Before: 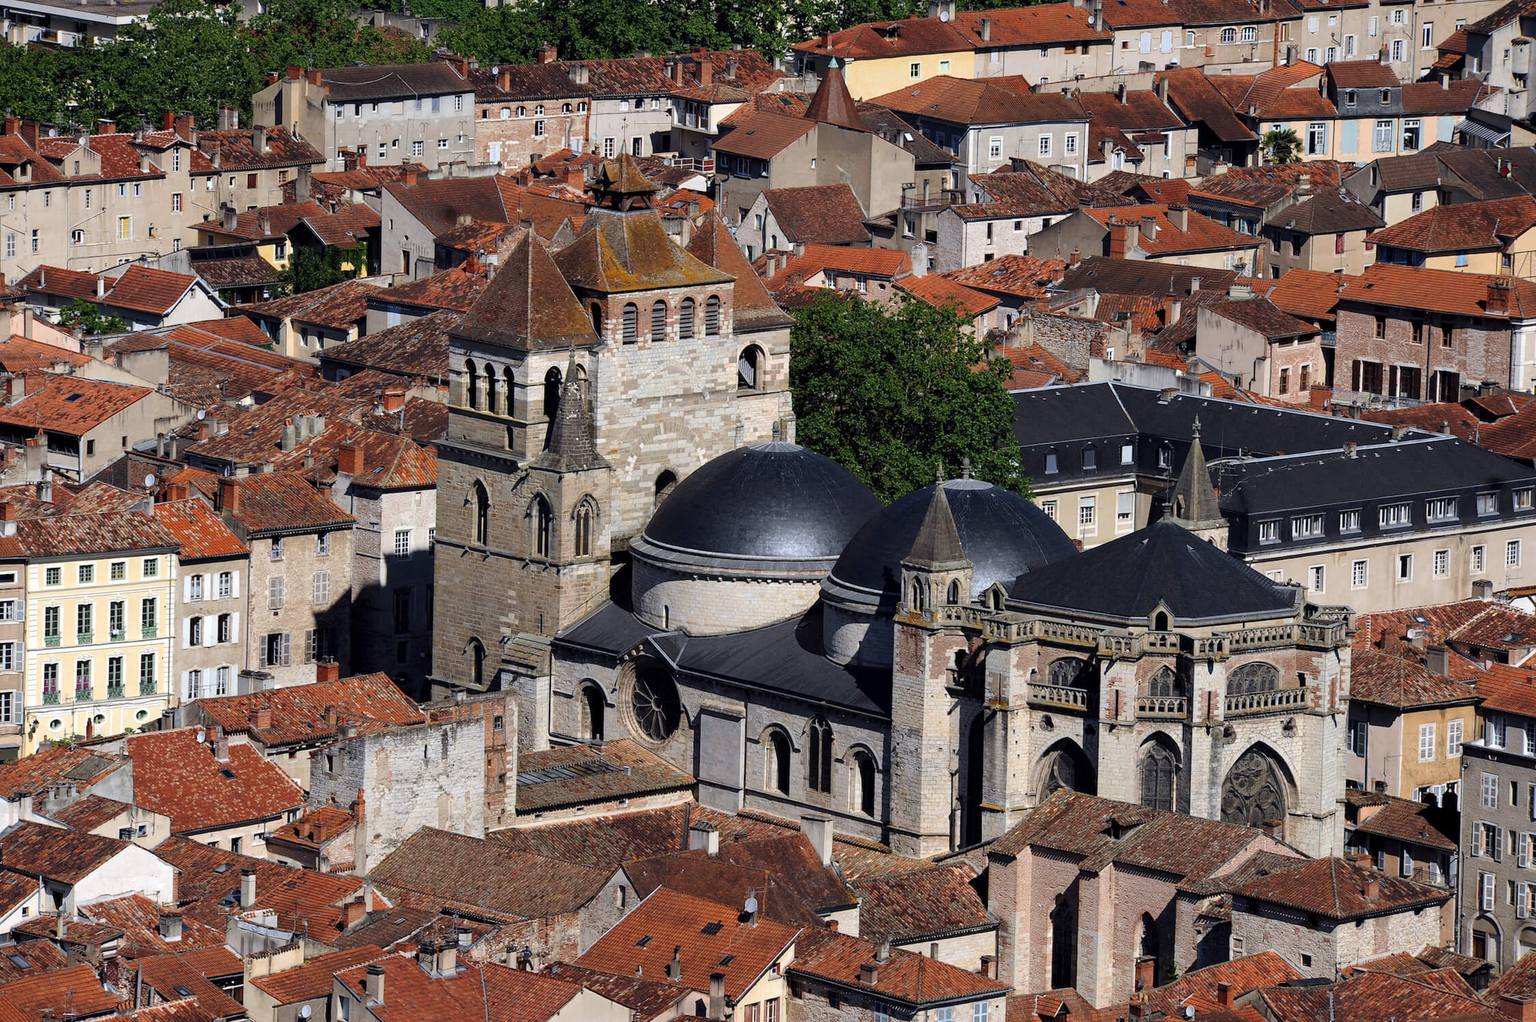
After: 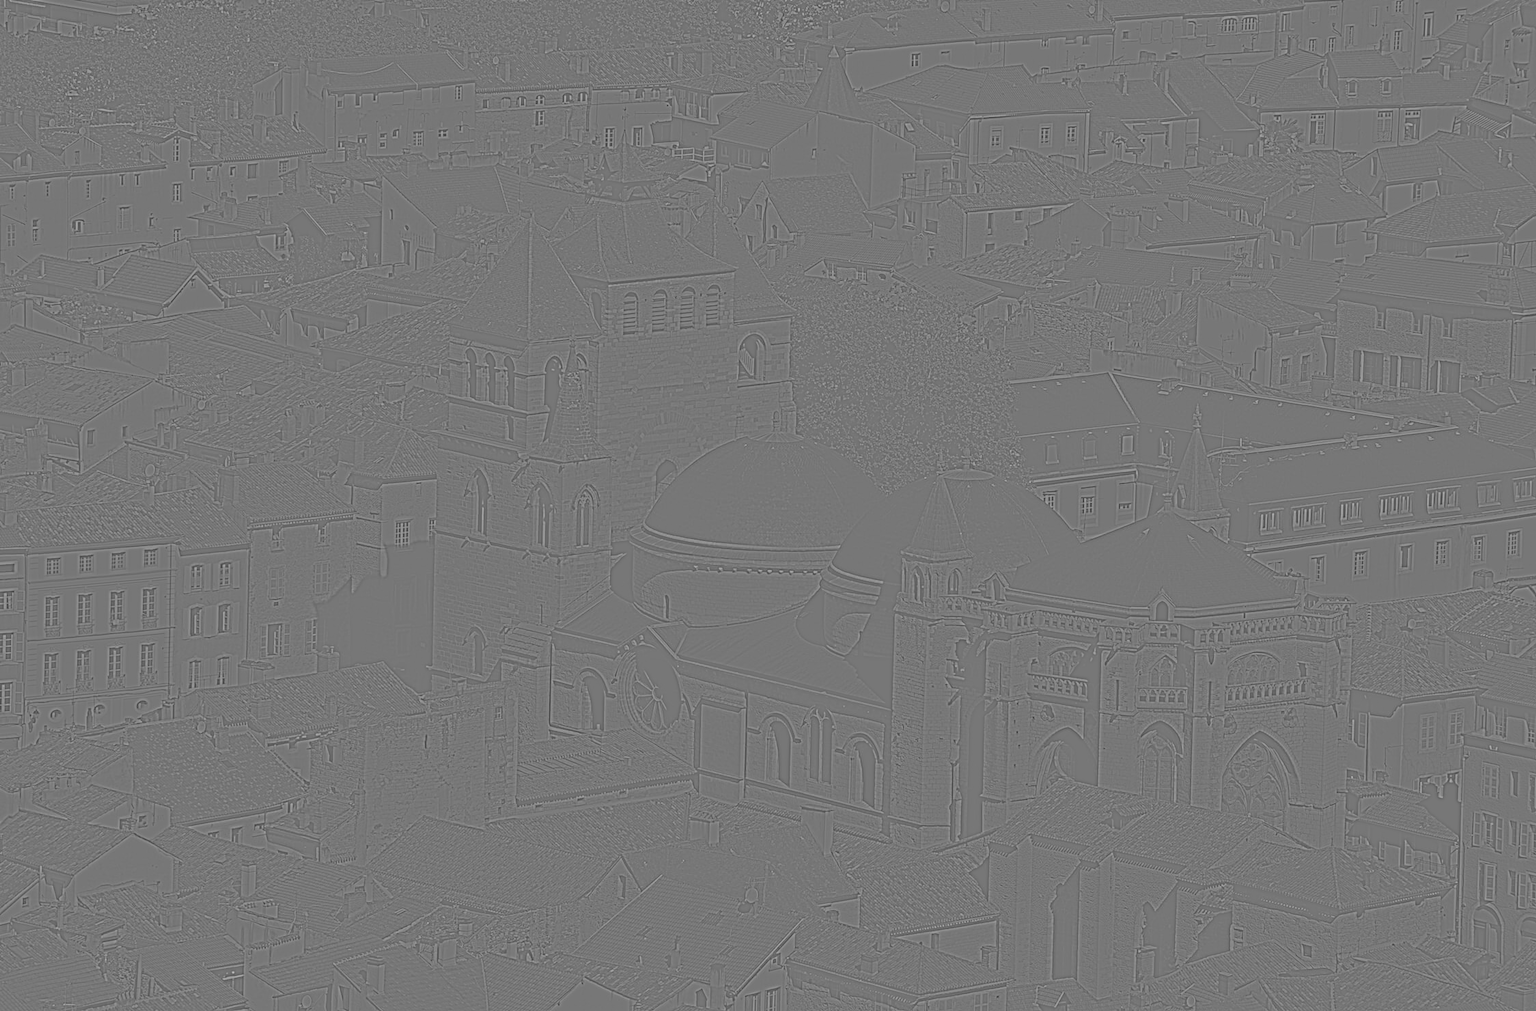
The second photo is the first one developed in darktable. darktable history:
highpass: sharpness 9.84%, contrast boost 9.94%
crop: top 1.049%, right 0.001%
